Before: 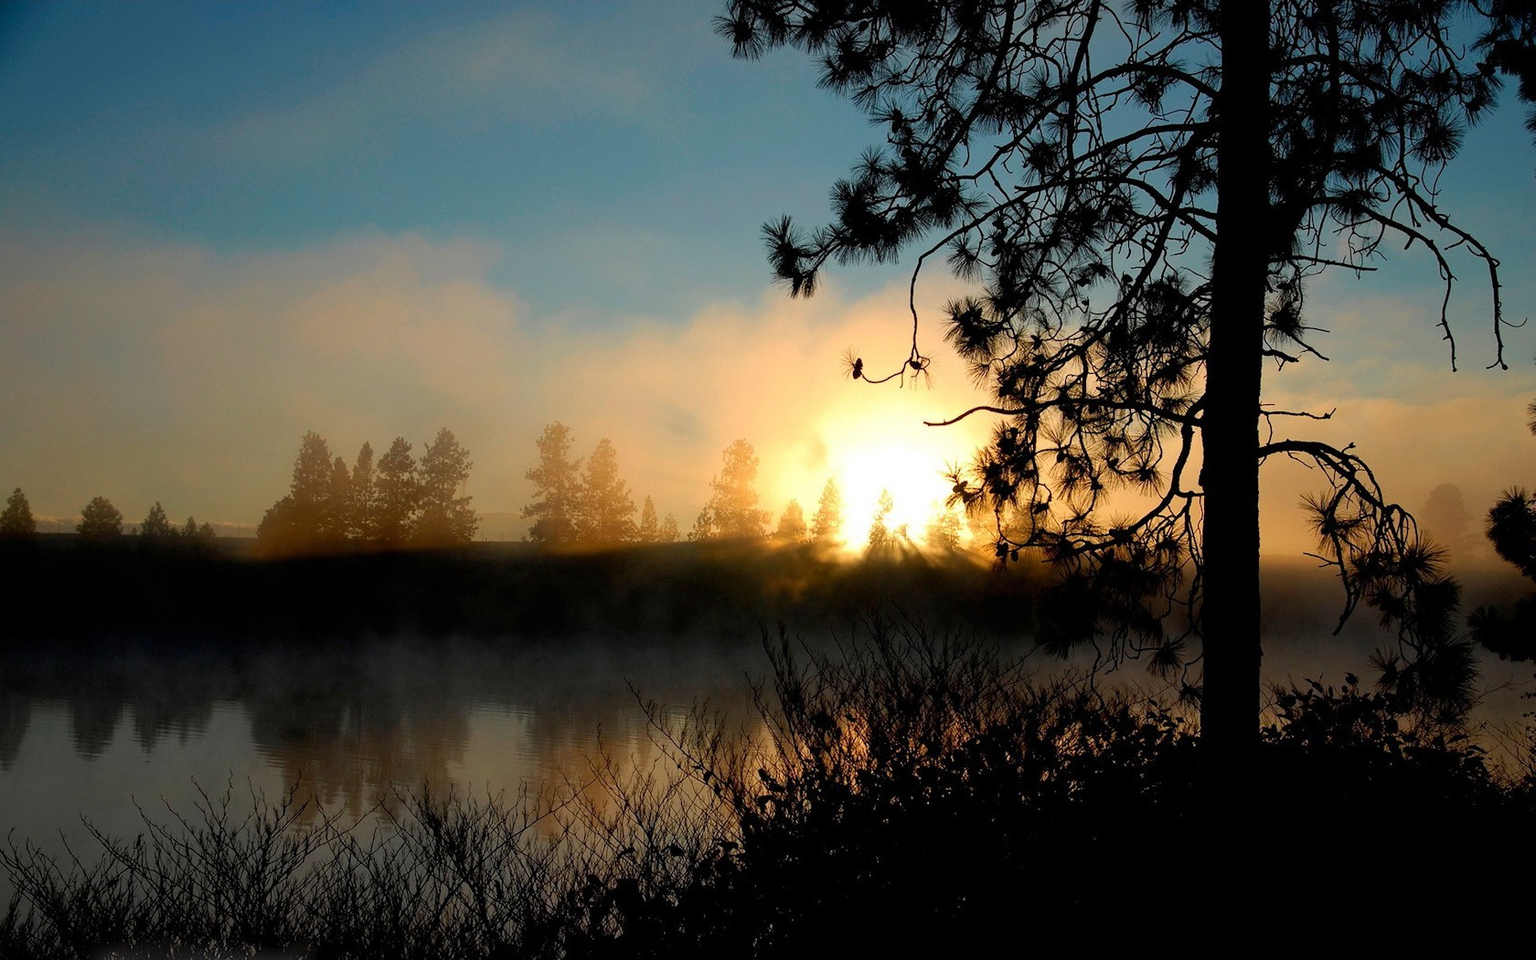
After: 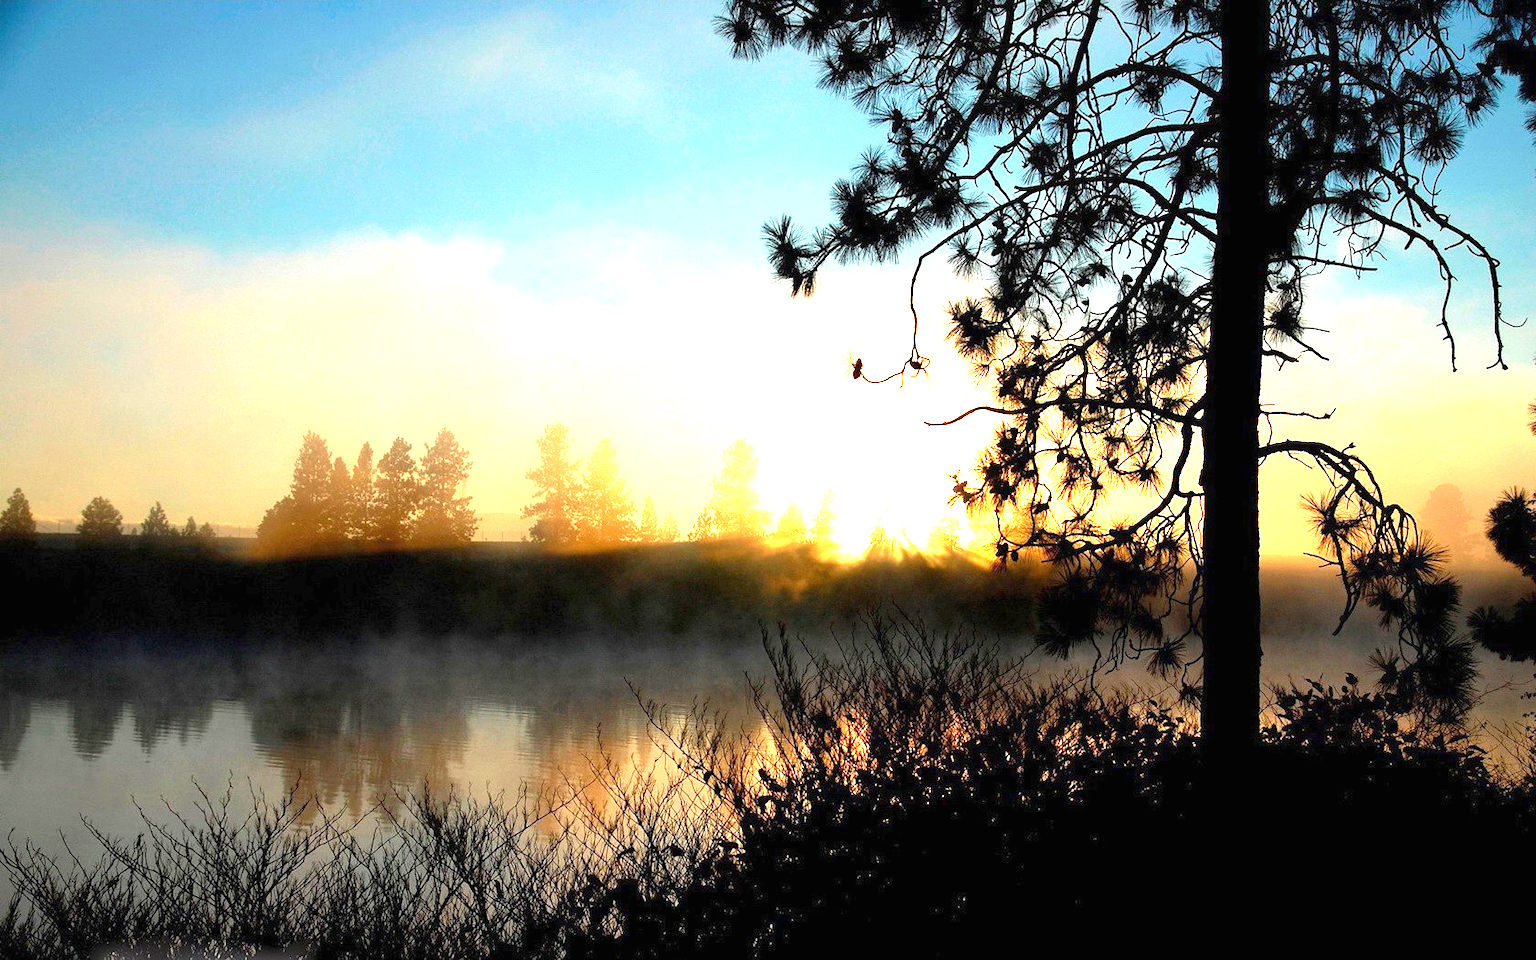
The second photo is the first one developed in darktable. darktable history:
exposure: black level correction 0, exposure 2.113 EV, compensate highlight preservation false
